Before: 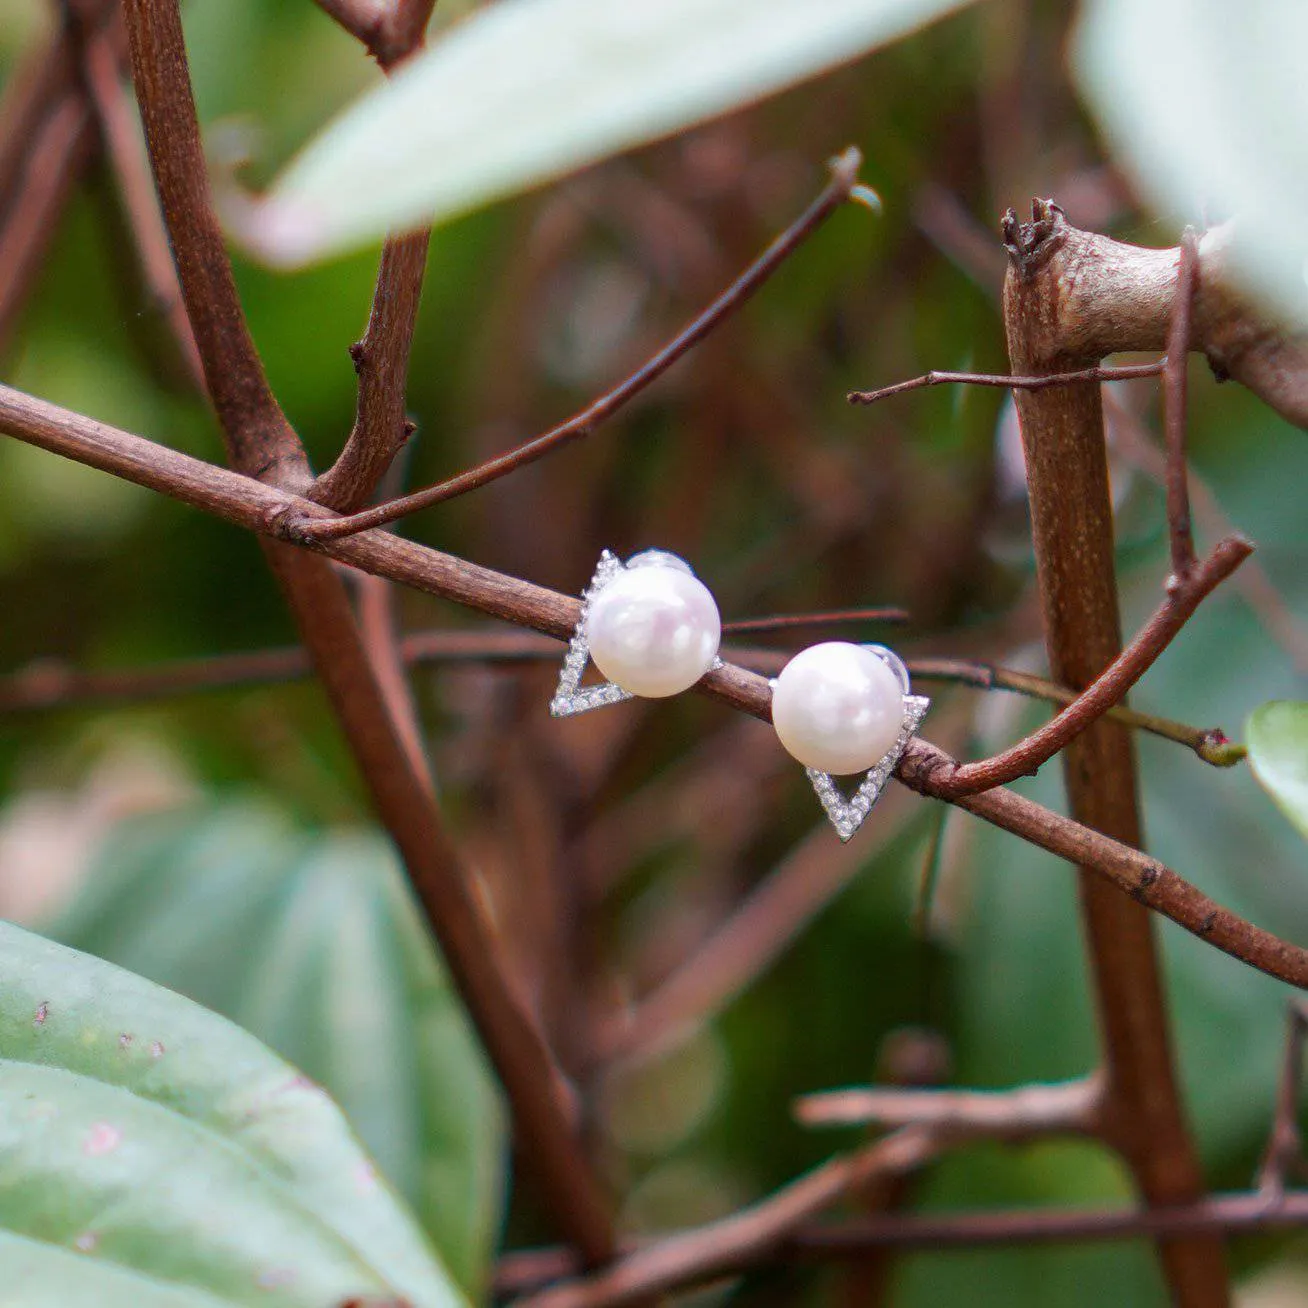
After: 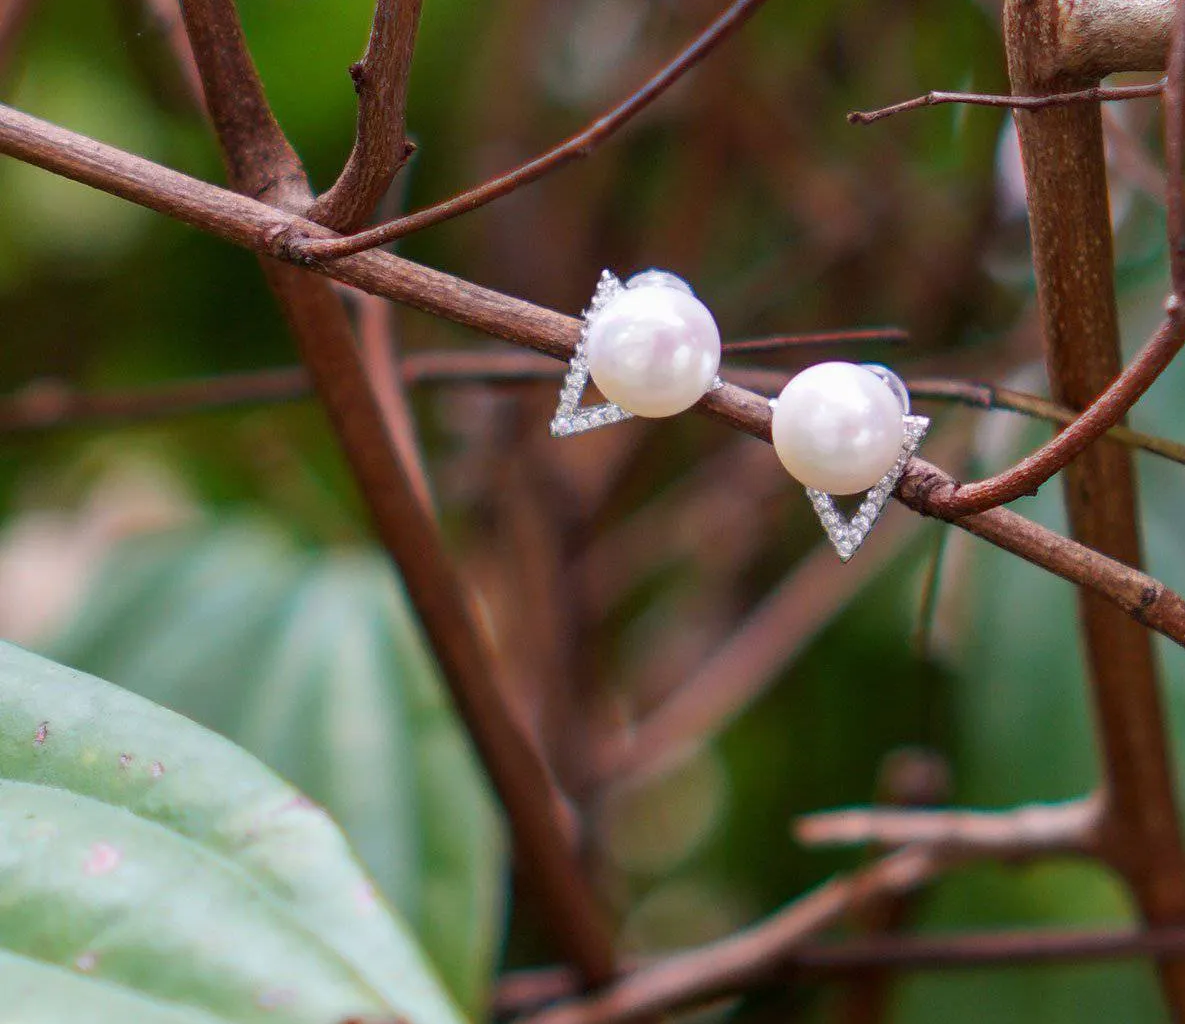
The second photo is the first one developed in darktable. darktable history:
crop: top 21.409%, right 9.388%, bottom 0.254%
